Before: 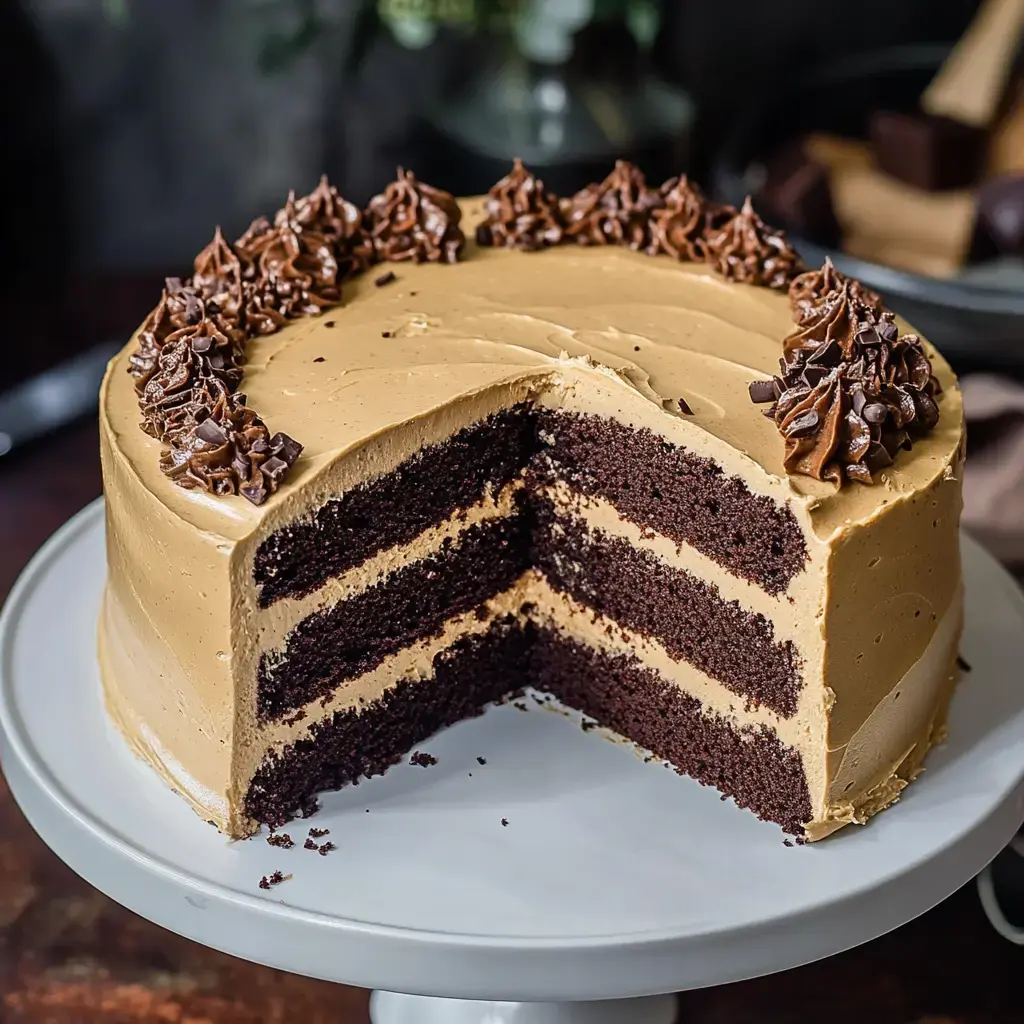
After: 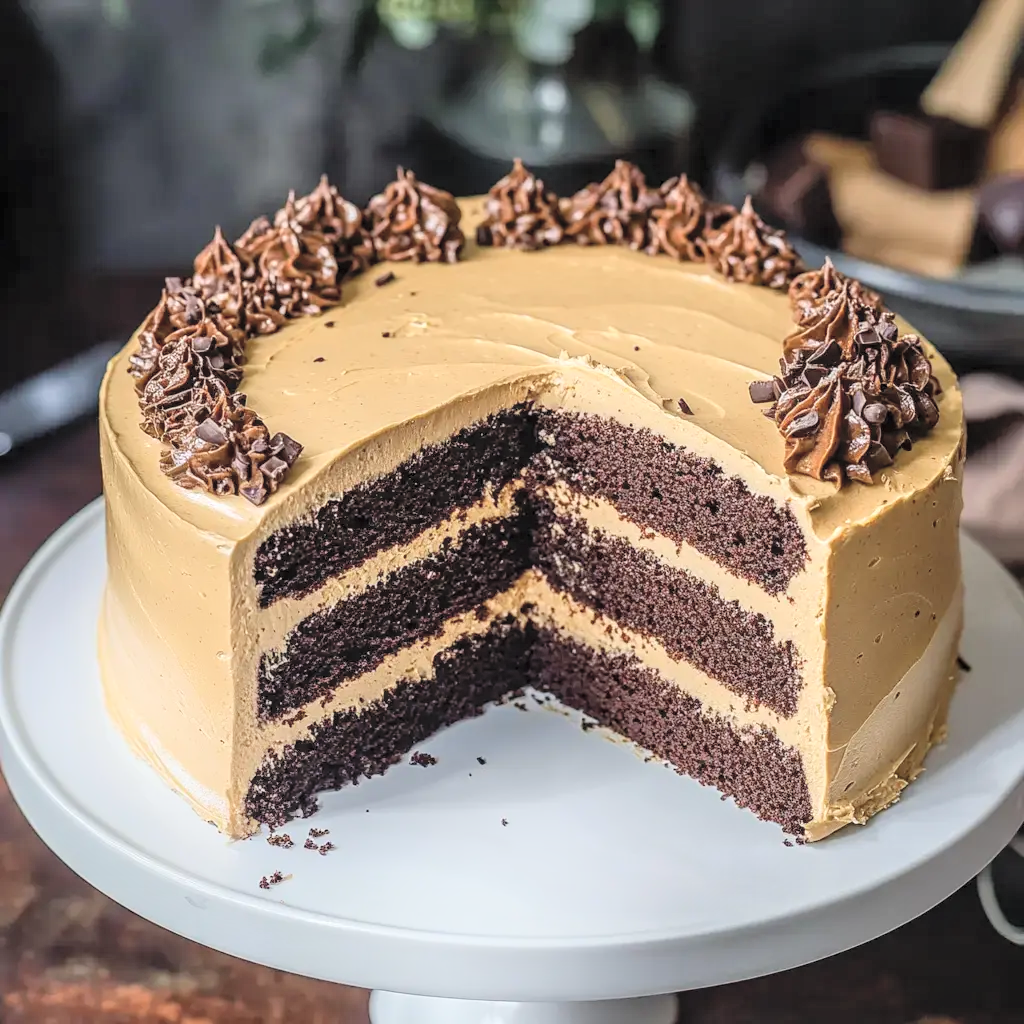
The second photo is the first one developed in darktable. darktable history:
tone equalizer: edges refinement/feathering 500, mask exposure compensation -1.57 EV, preserve details no
shadows and highlights: shadows -22.12, highlights 99.07, soften with gaussian
local contrast: on, module defaults
contrast brightness saturation: brightness 0.279
